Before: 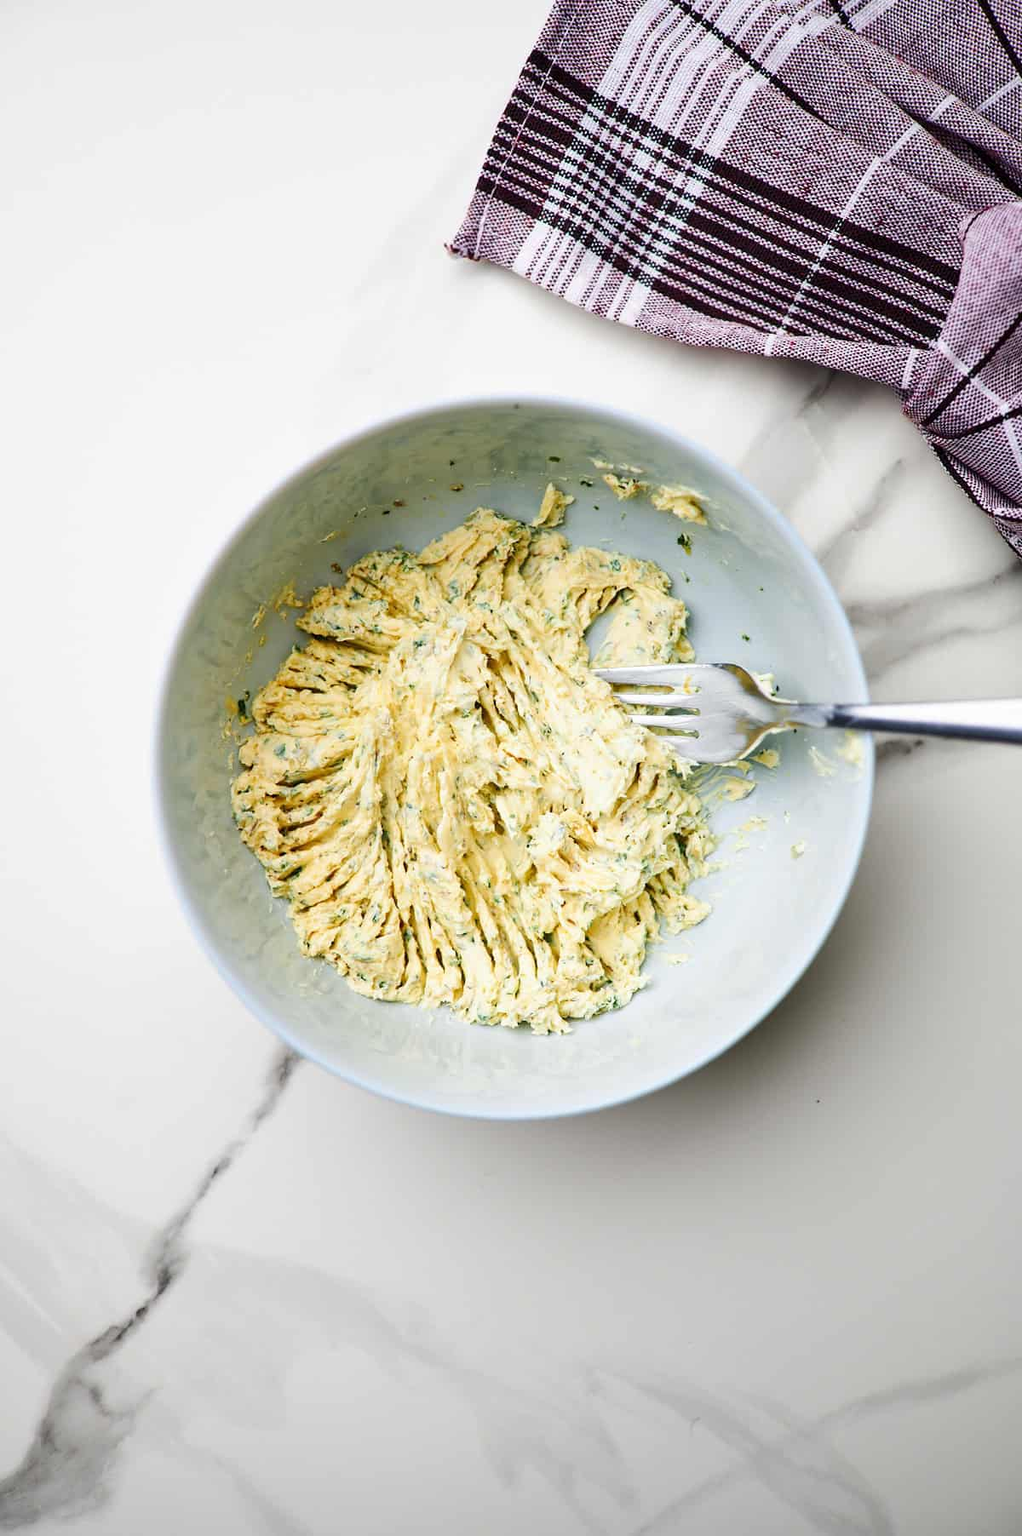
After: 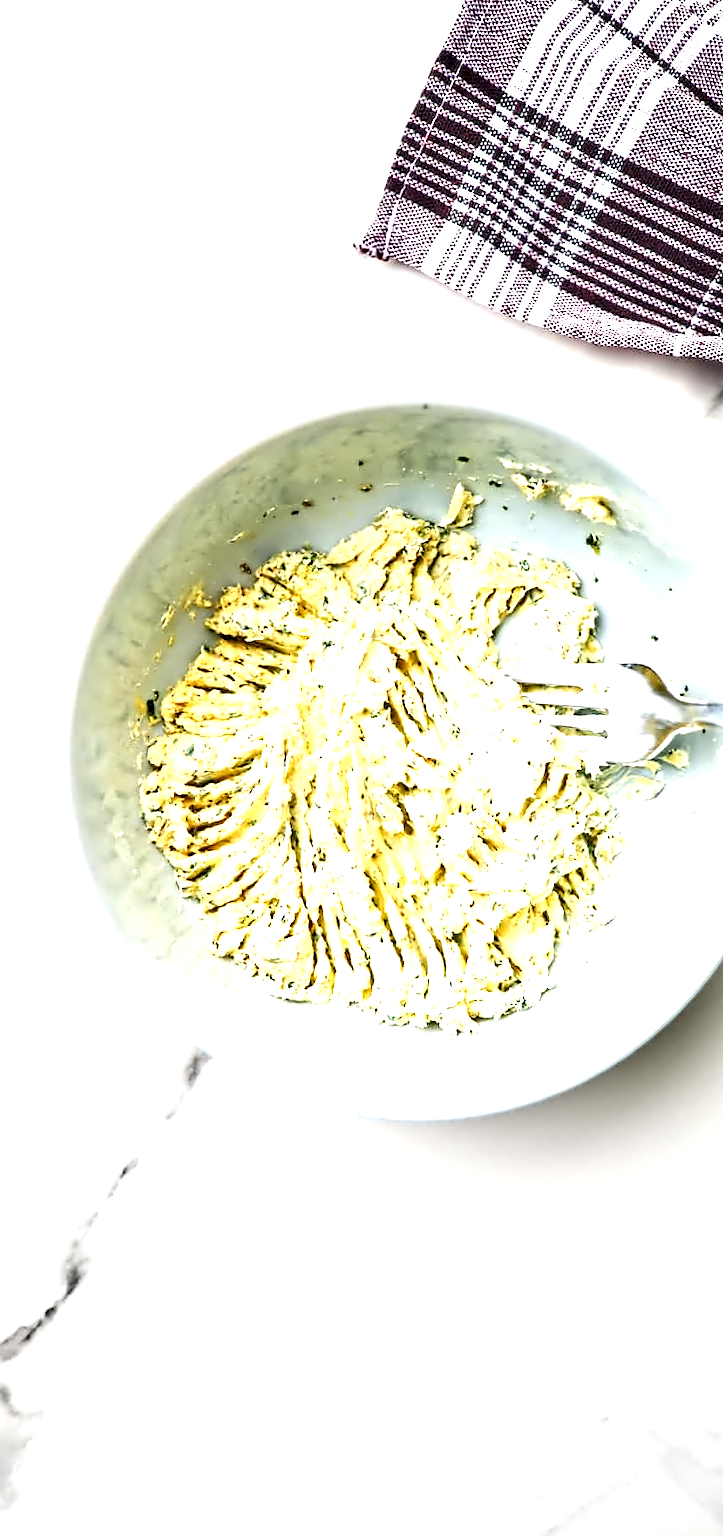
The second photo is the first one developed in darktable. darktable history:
crop and rotate: left 8.936%, right 20.198%
contrast equalizer: y [[0.5, 0.542, 0.583, 0.625, 0.667, 0.708], [0.5 ×6], [0.5 ×6], [0, 0.033, 0.067, 0.1, 0.133, 0.167], [0, 0.05, 0.1, 0.15, 0.2, 0.25]]
exposure: black level correction 0, exposure 1.2 EV, compensate highlight preservation false
